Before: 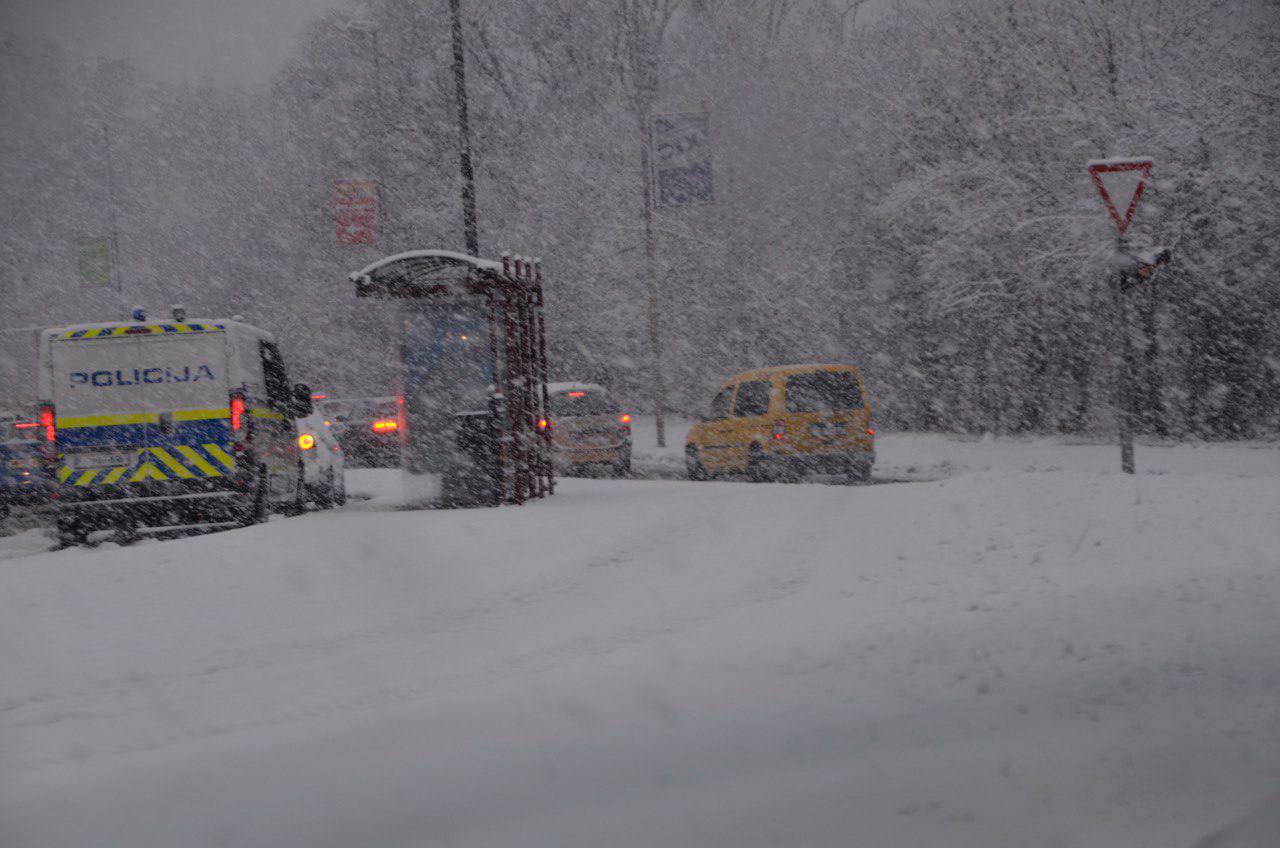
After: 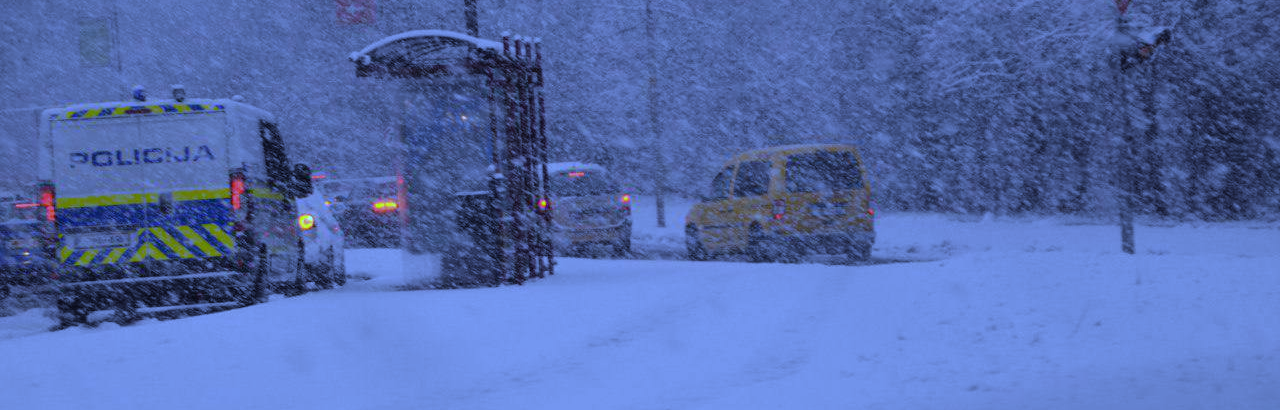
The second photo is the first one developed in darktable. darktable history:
white balance: red 0.766, blue 1.537
crop and rotate: top 26.056%, bottom 25.543%
